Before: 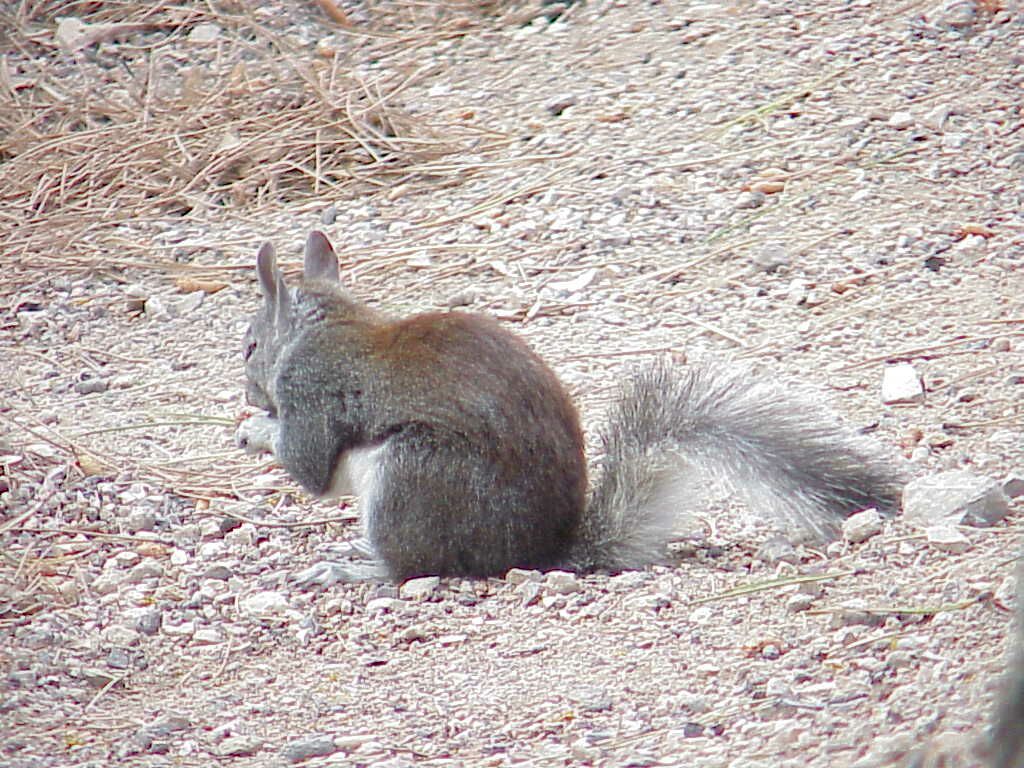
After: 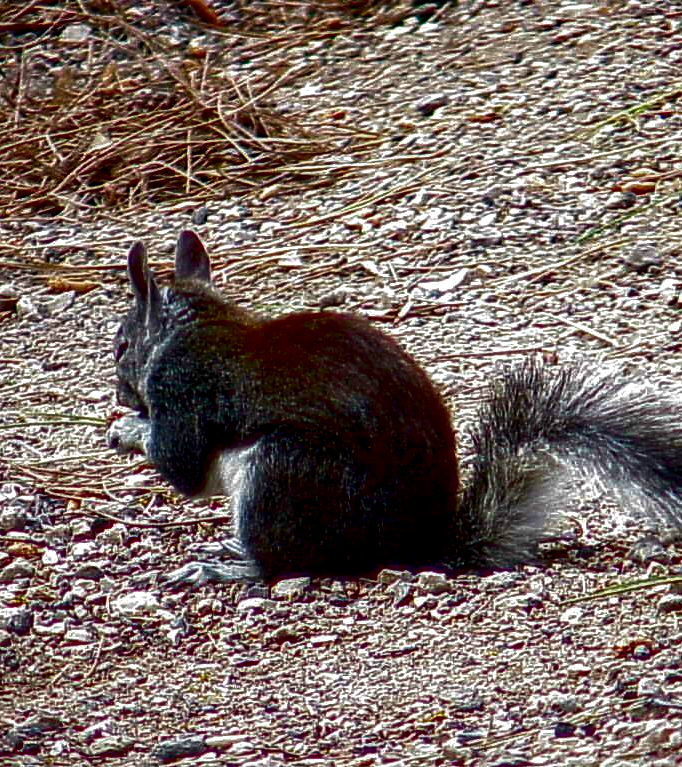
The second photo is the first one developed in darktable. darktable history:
crop and rotate: left 12.673%, right 20.66%
local contrast: highlights 60%, shadows 60%, detail 160%
contrast brightness saturation: brightness -1, saturation 1
